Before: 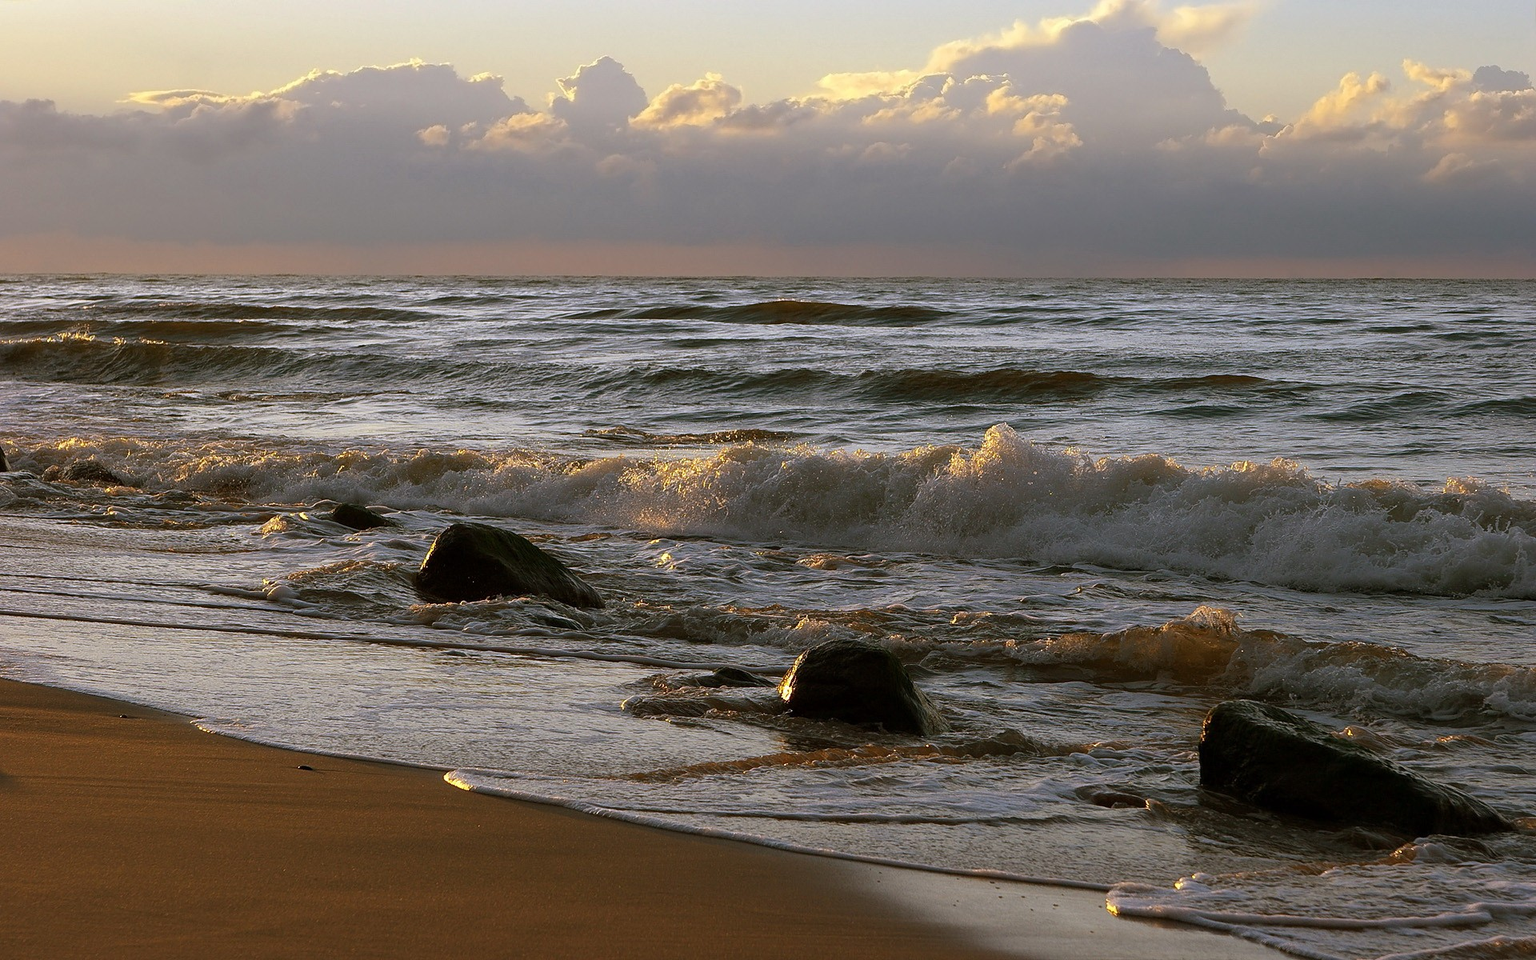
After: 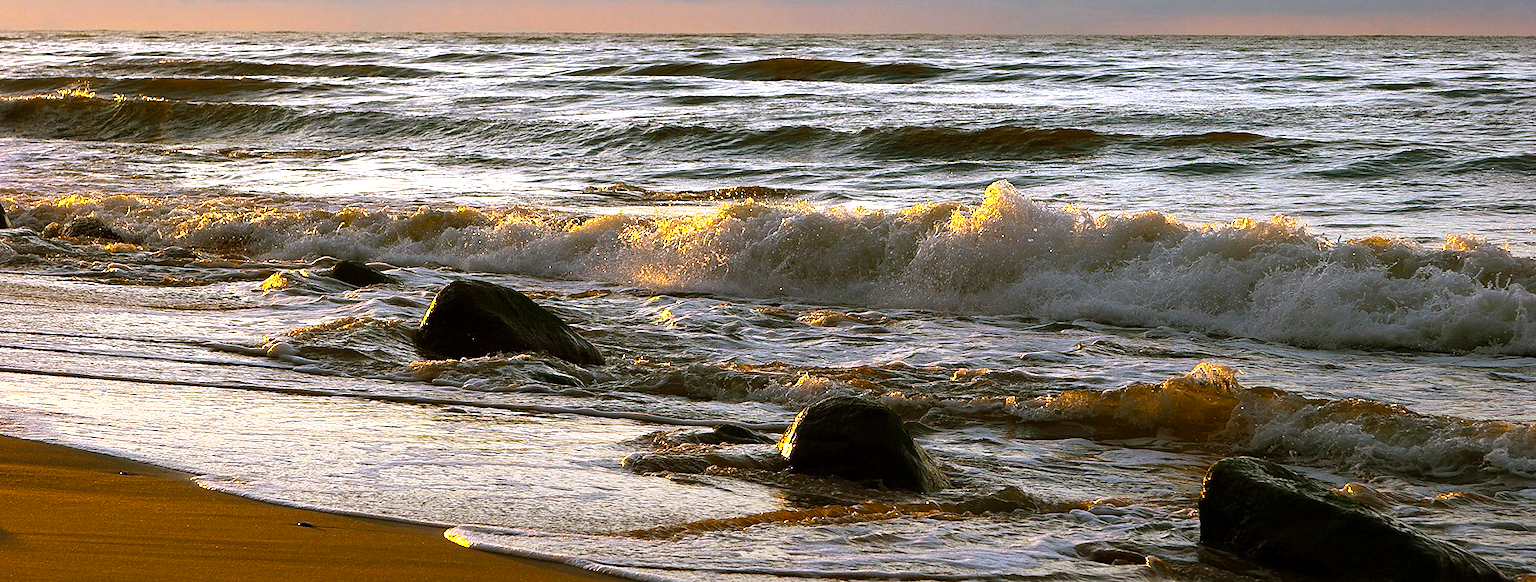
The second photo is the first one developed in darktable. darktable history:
tone equalizer: -8 EV -0.417 EV, -7 EV -0.389 EV, -6 EV -0.333 EV, -5 EV -0.222 EV, -3 EV 0.222 EV, -2 EV 0.333 EV, -1 EV 0.389 EV, +0 EV 0.417 EV, edges refinement/feathering 500, mask exposure compensation -1.57 EV, preserve details no
contrast brightness saturation: saturation -0.05
levels: levels [0, 0.394, 0.787]
crop and rotate: top 25.357%, bottom 13.942%
color balance rgb: linear chroma grading › global chroma 15%, perceptual saturation grading › global saturation 30%
